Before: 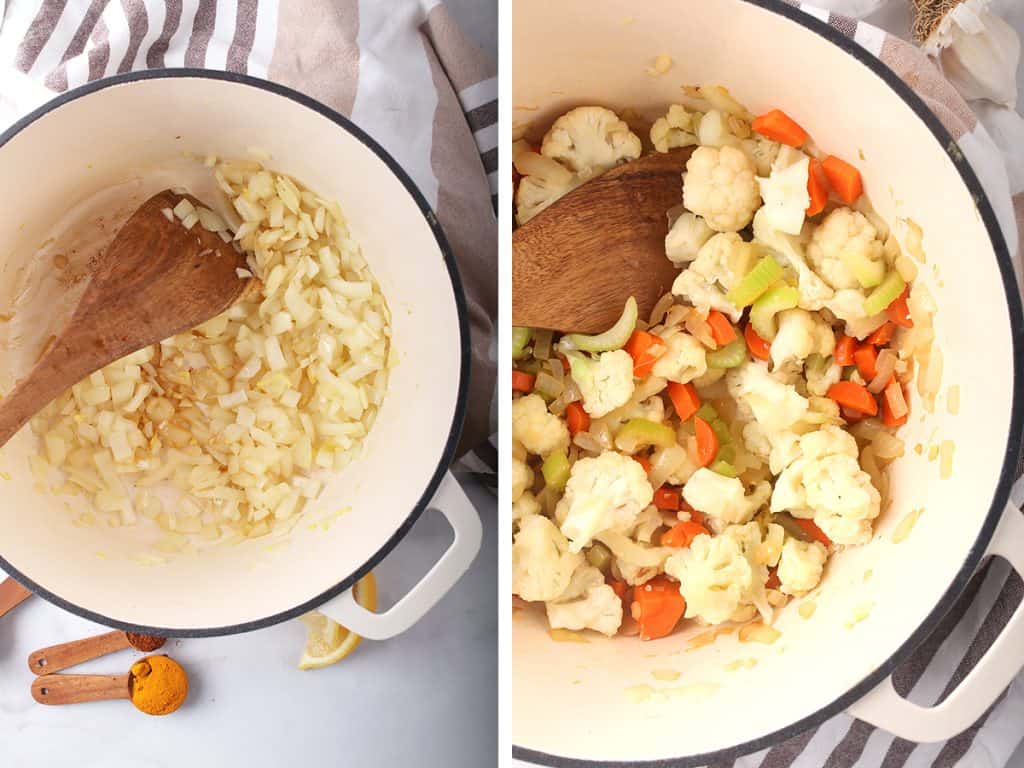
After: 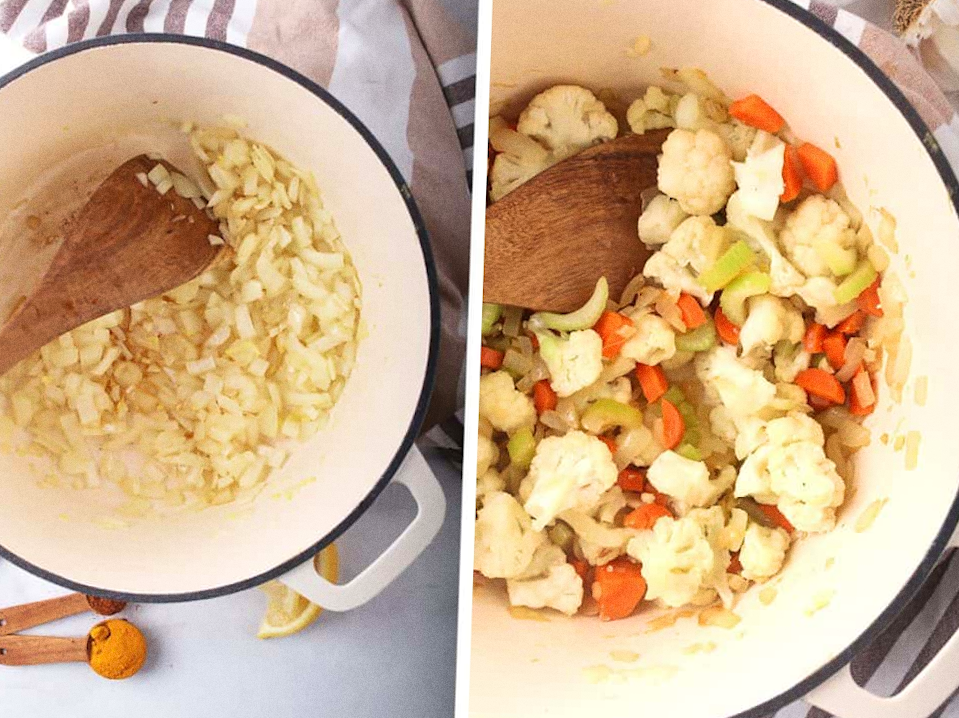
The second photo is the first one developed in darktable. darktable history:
crop and rotate: angle -2.38°
rotate and perspective: rotation -0.45°, automatic cropping original format, crop left 0.008, crop right 0.992, crop top 0.012, crop bottom 0.988
velvia: strength 21.76%
grain: coarseness 0.09 ISO
